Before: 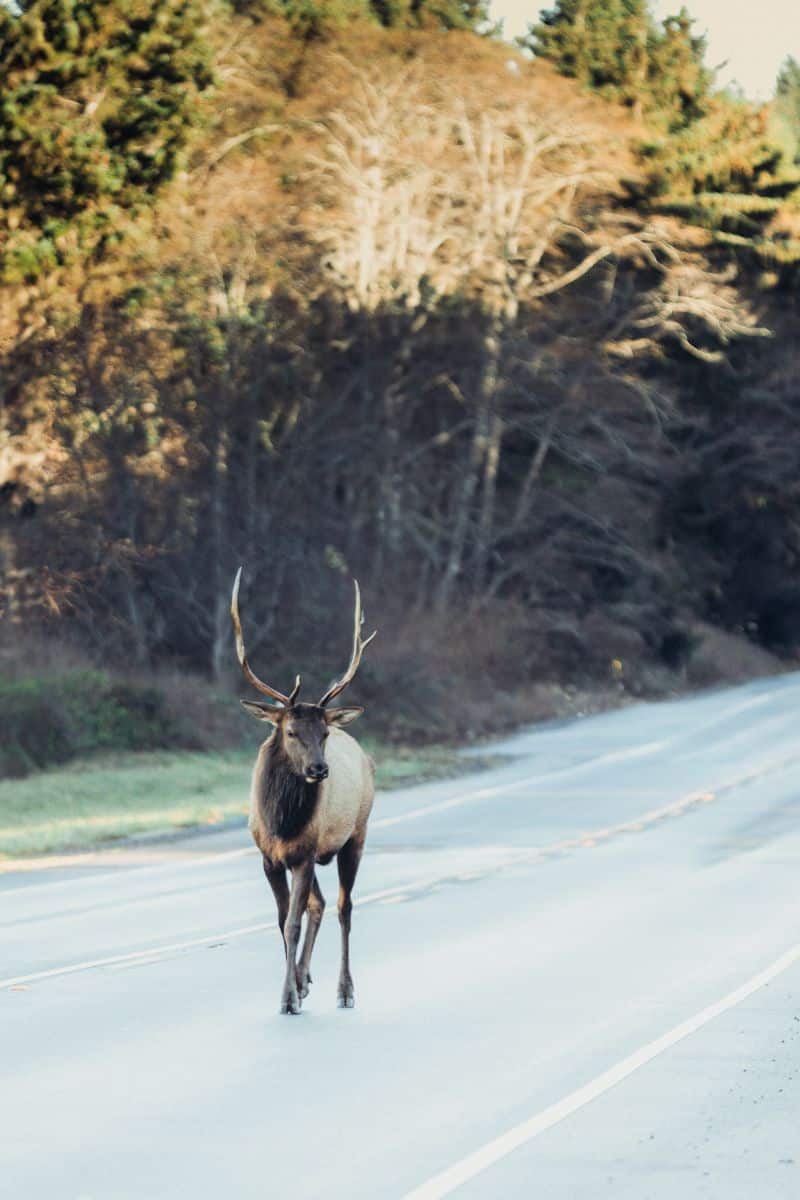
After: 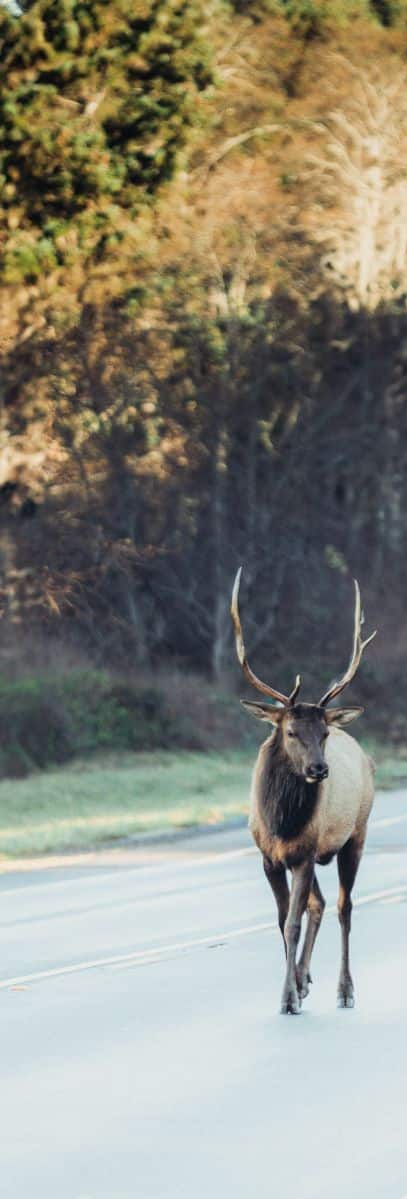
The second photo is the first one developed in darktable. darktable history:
crop and rotate: left 0.061%, top 0%, right 49.041%
